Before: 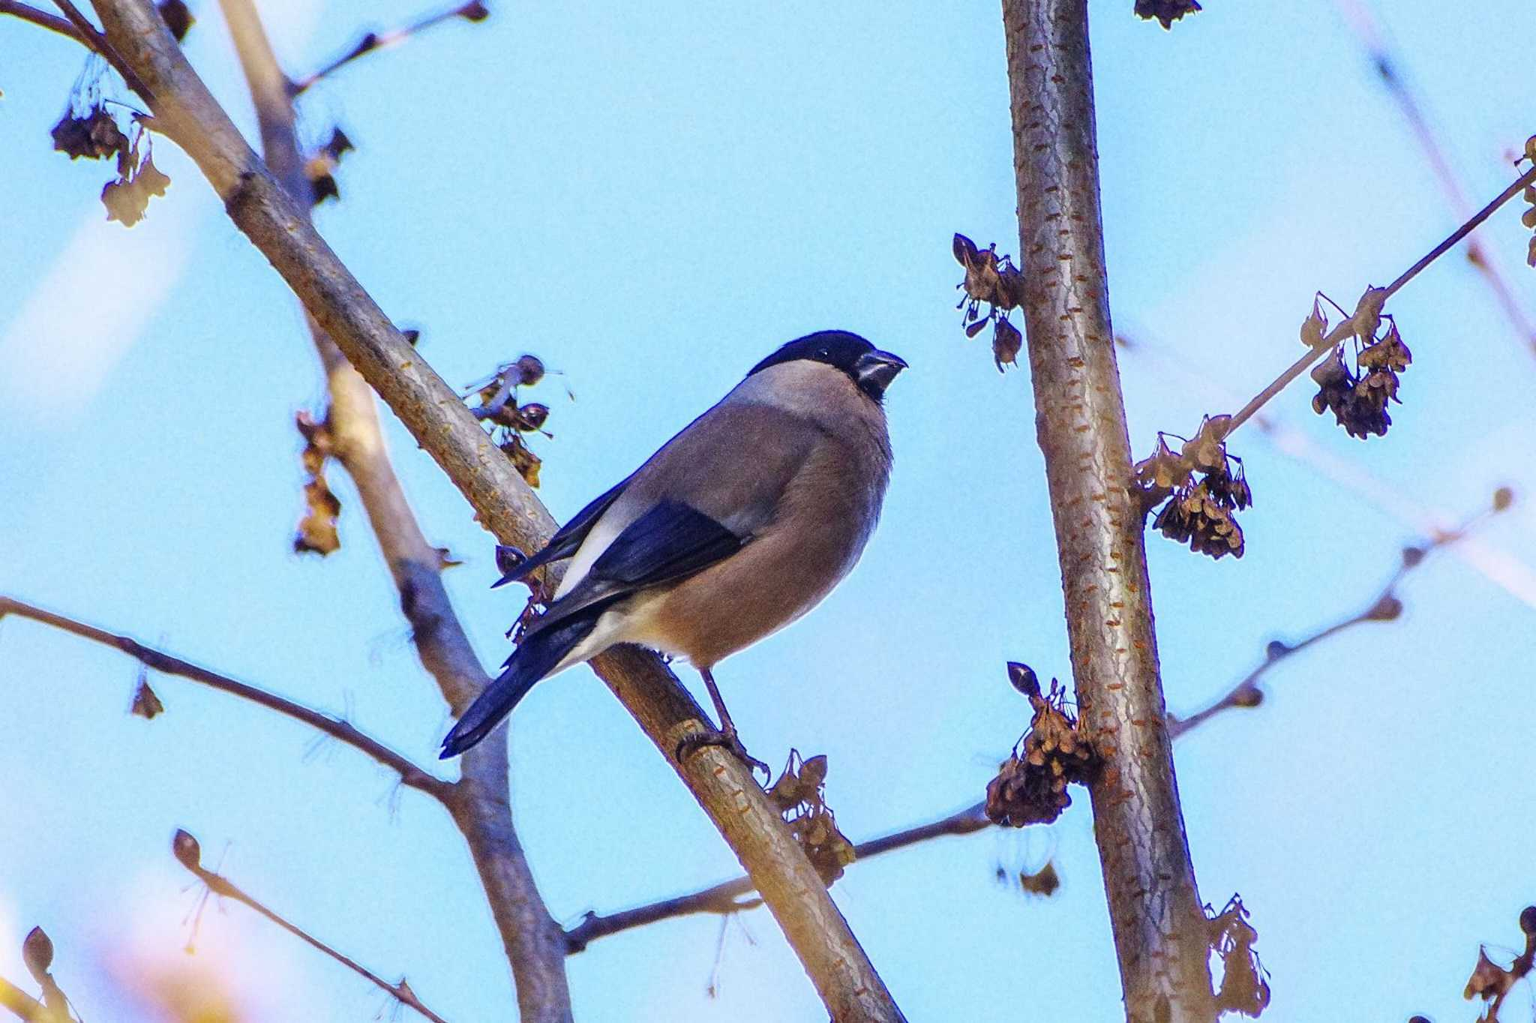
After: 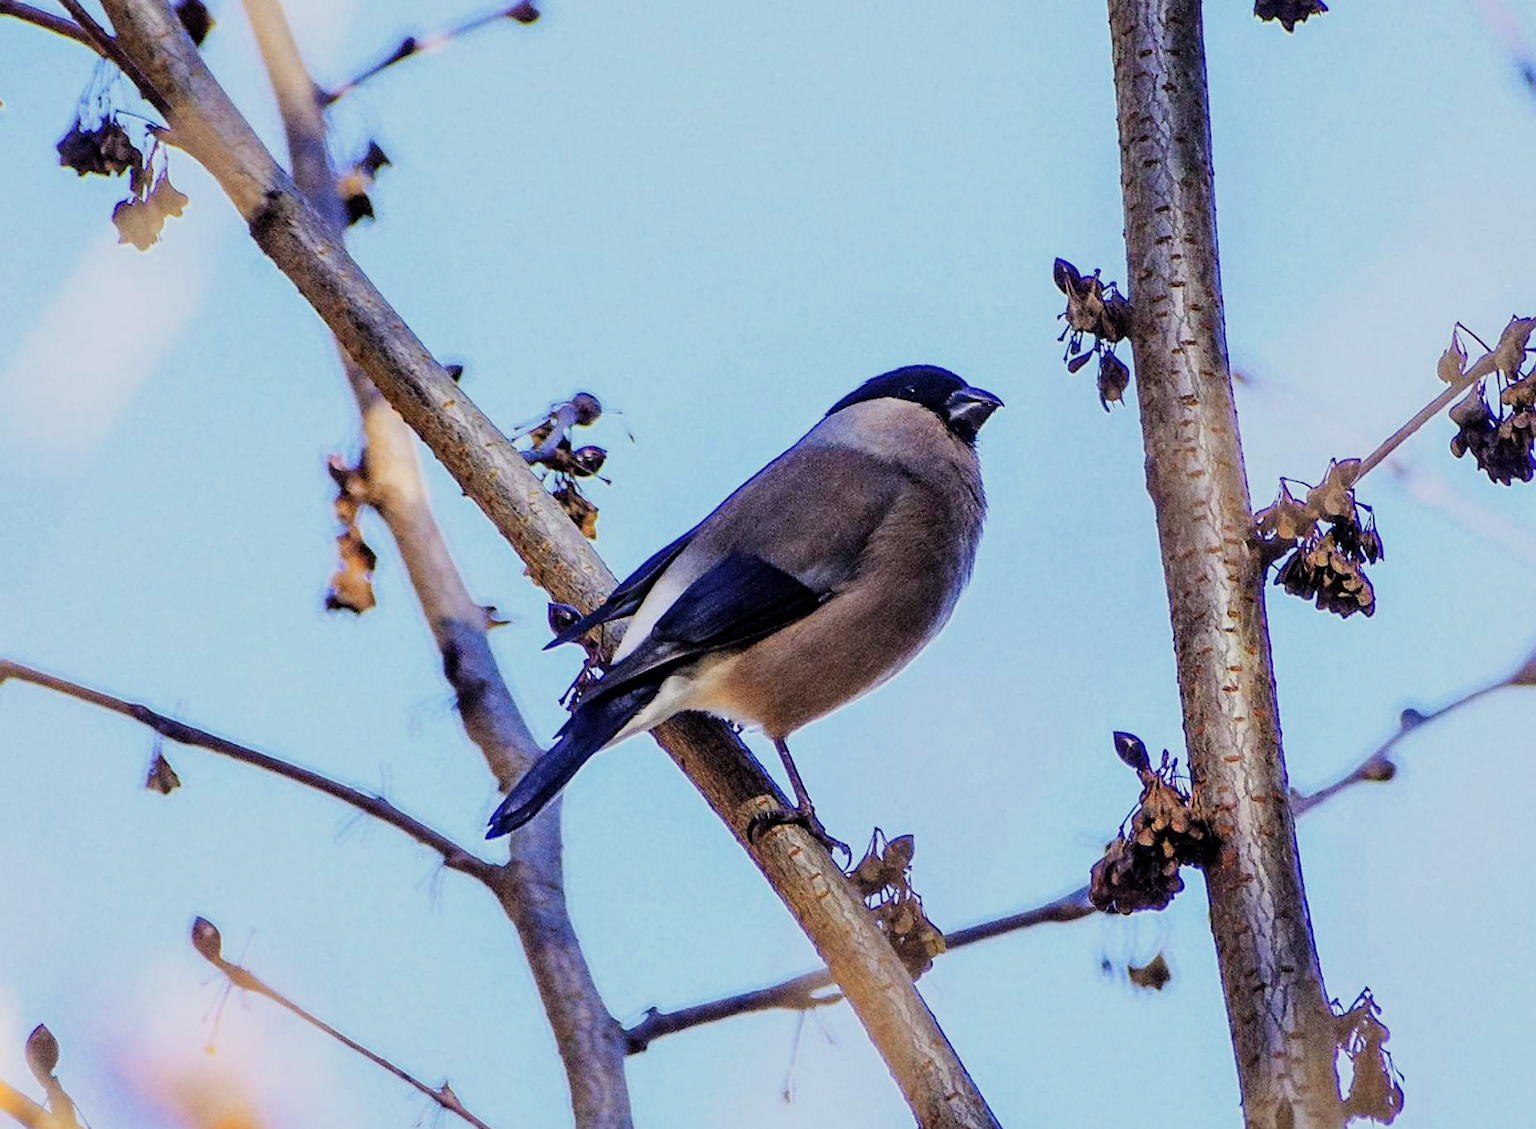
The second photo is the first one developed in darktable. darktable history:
filmic rgb: black relative exposure -5 EV, hardness 2.88, contrast 1.2
crop: right 9.509%, bottom 0.031%
sharpen: amount 0.2
color zones: curves: ch1 [(0, 0.469) (0.072, 0.457) (0.243, 0.494) (0.429, 0.5) (0.571, 0.5) (0.714, 0.5) (0.857, 0.5) (1, 0.469)]; ch2 [(0, 0.499) (0.143, 0.467) (0.242, 0.436) (0.429, 0.493) (0.571, 0.5) (0.714, 0.5) (0.857, 0.5) (1, 0.499)]
